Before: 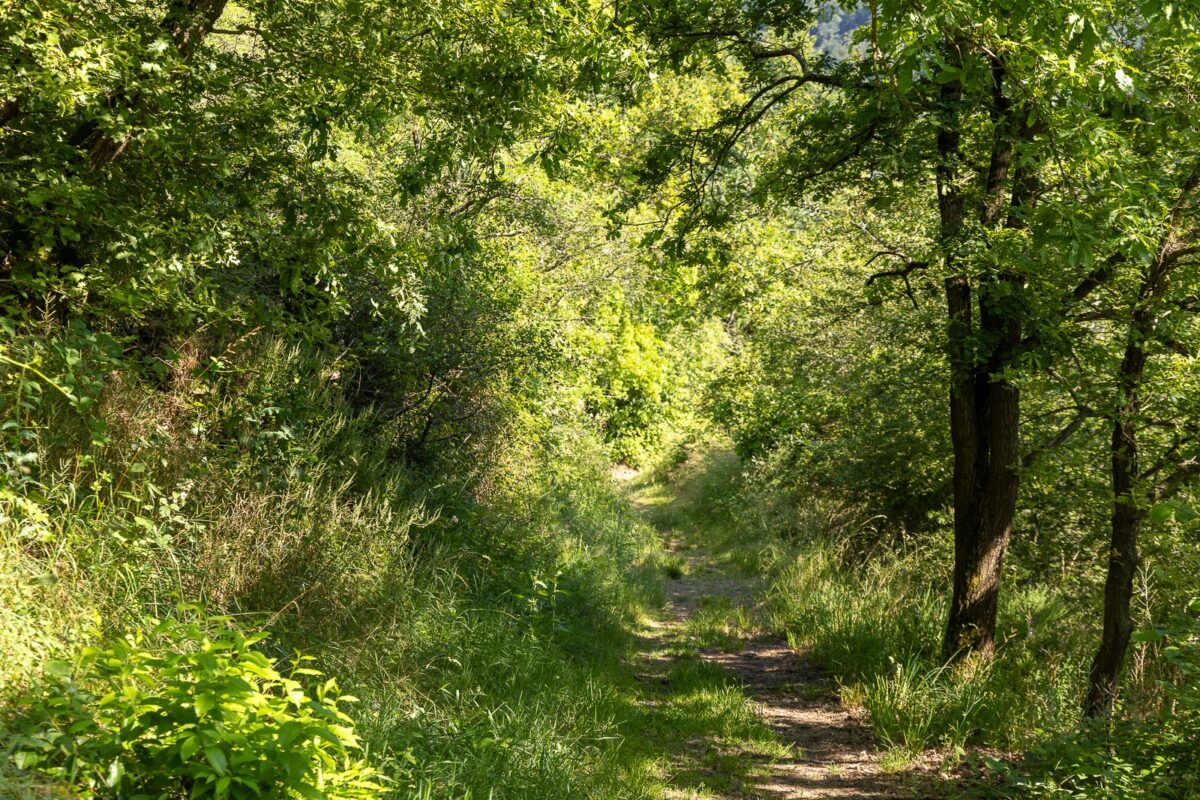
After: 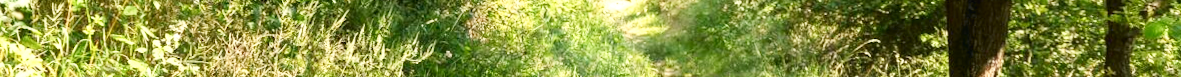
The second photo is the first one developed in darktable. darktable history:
crop and rotate: top 59.084%, bottom 30.916%
exposure: exposure 0.6 EV, compensate highlight preservation false
white balance: red 1, blue 1
tone curve: curves: ch0 [(0, 0.015) (0.037, 0.032) (0.131, 0.113) (0.275, 0.26) (0.497, 0.505) (0.617, 0.643) (0.704, 0.735) (0.813, 0.842) (0.911, 0.931) (0.997, 1)]; ch1 [(0, 0) (0.301, 0.3) (0.444, 0.438) (0.493, 0.494) (0.501, 0.5) (0.534, 0.543) (0.582, 0.605) (0.658, 0.687) (0.746, 0.79) (1, 1)]; ch2 [(0, 0) (0.246, 0.234) (0.36, 0.356) (0.415, 0.426) (0.476, 0.492) (0.502, 0.499) (0.525, 0.517) (0.533, 0.534) (0.586, 0.598) (0.634, 0.643) (0.706, 0.717) (0.853, 0.83) (1, 0.951)], color space Lab, independent channels, preserve colors none
base curve: curves: ch0 [(0, 0) (0.204, 0.334) (0.55, 0.733) (1, 1)], preserve colors none
rotate and perspective: rotation -1.42°, crop left 0.016, crop right 0.984, crop top 0.035, crop bottom 0.965
